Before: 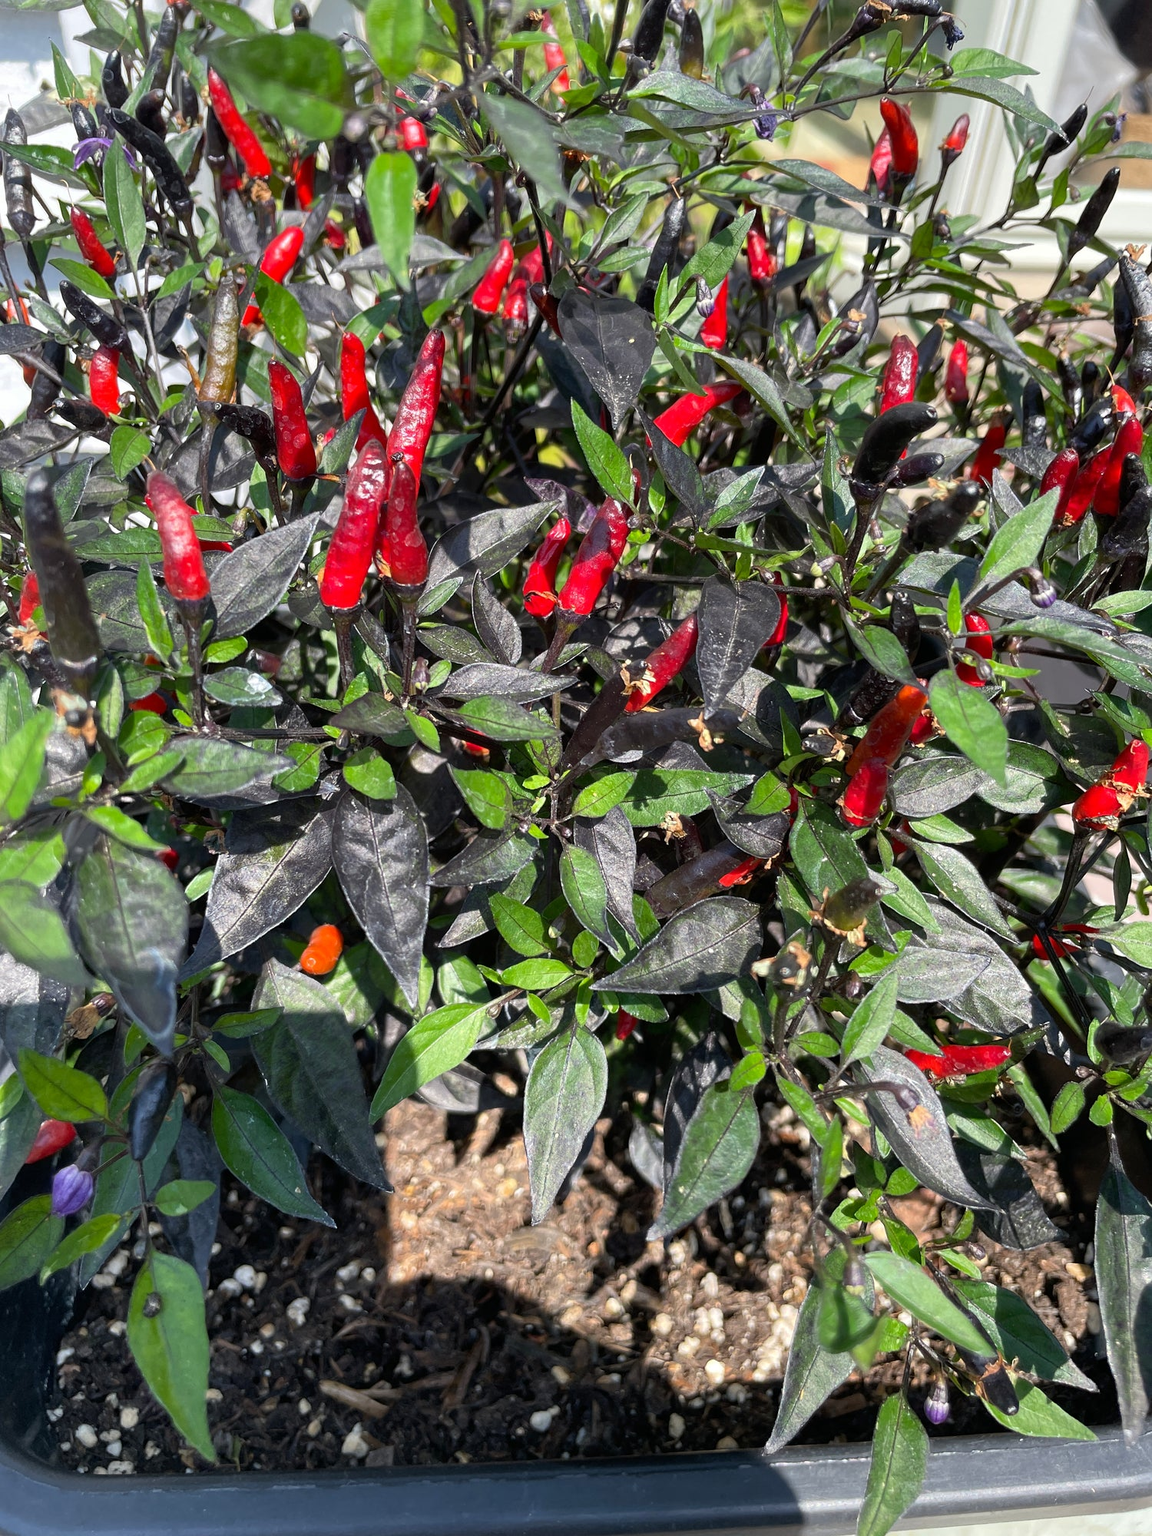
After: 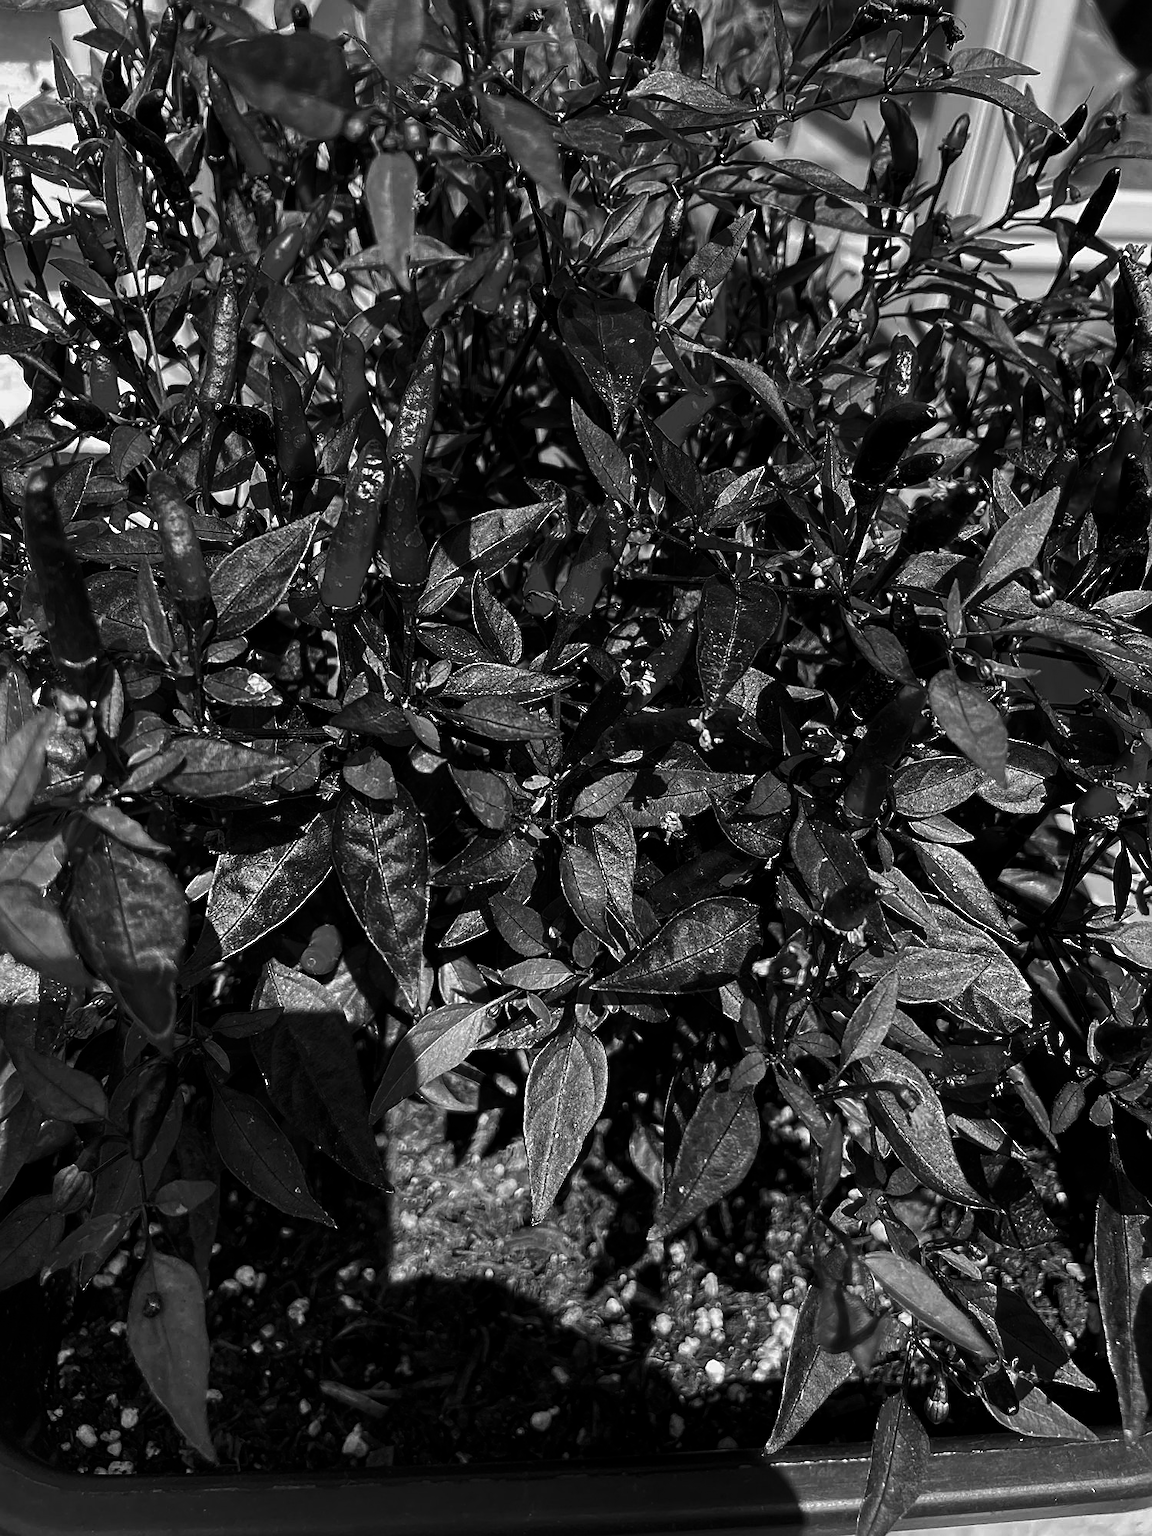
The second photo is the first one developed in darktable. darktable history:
sharpen: on, module defaults
white balance: red 0.931, blue 1.11
contrast brightness saturation: contrast -0.03, brightness -0.59, saturation -1
